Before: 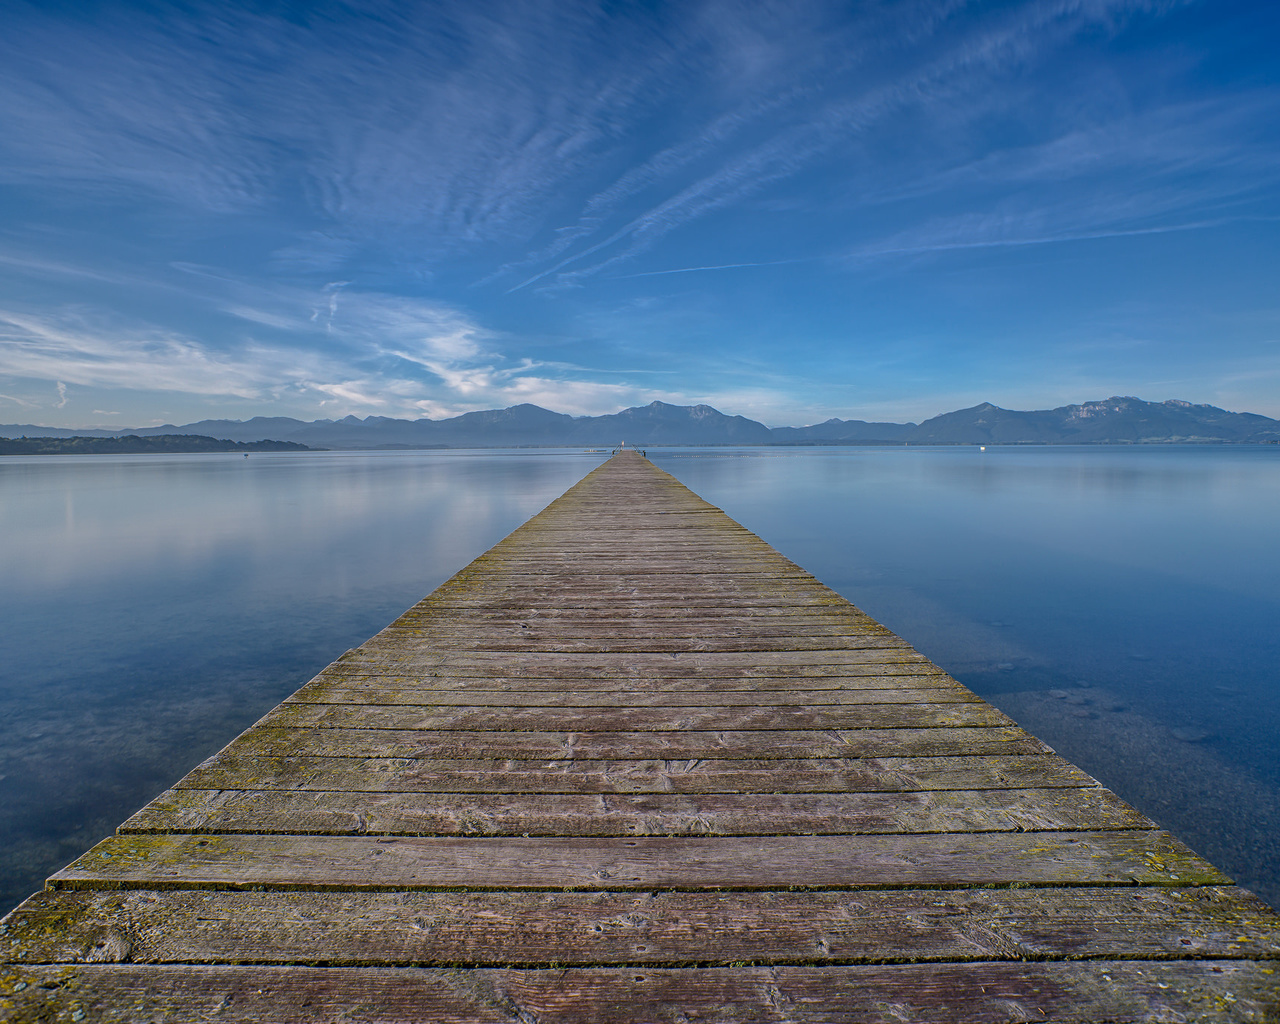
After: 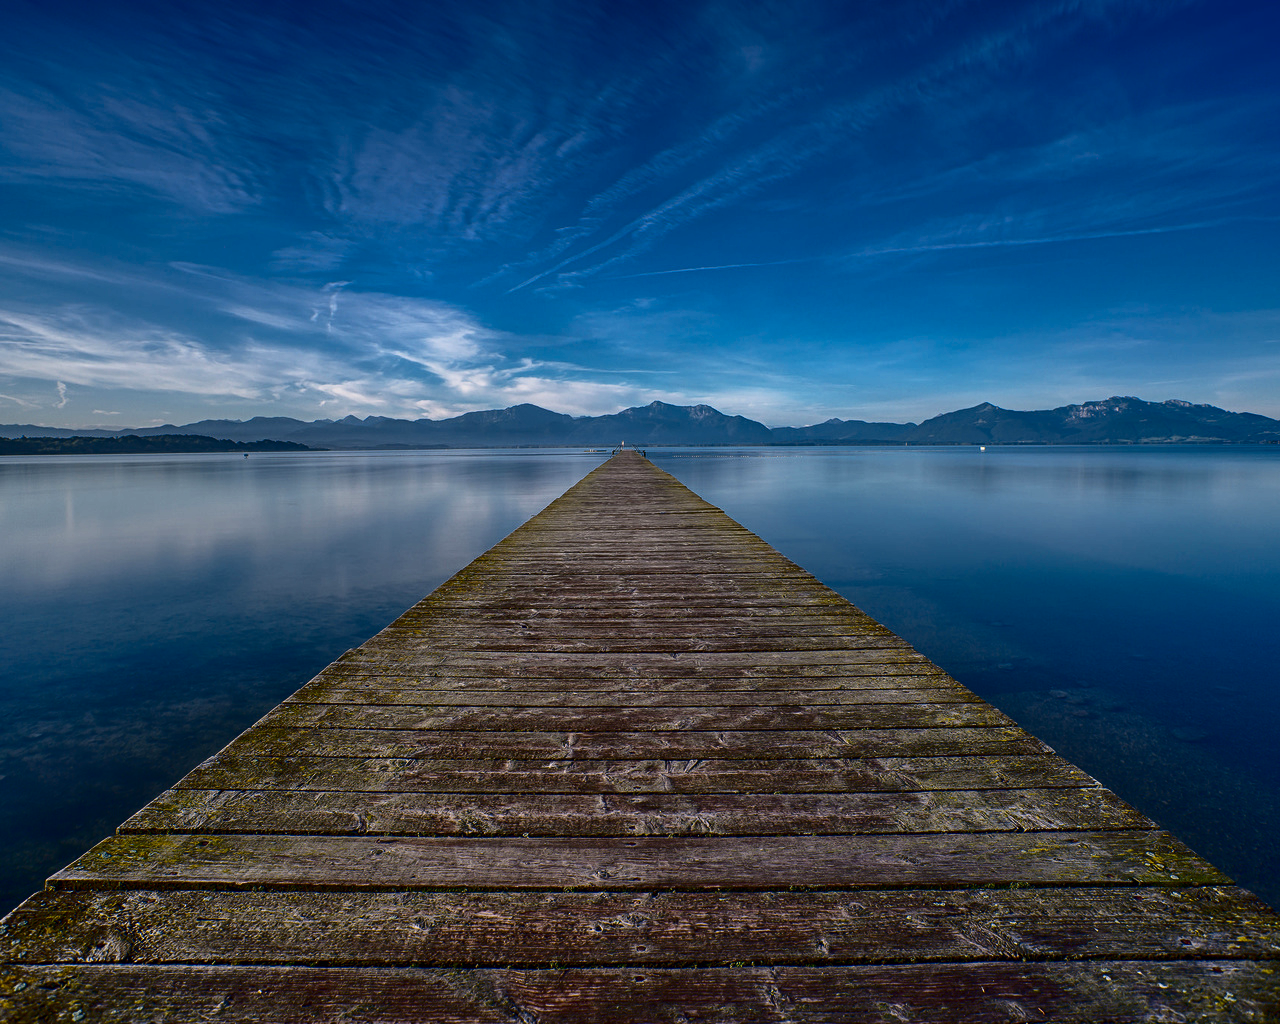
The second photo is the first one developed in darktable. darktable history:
contrast brightness saturation: contrast 0.242, brightness -0.227, saturation 0.138
